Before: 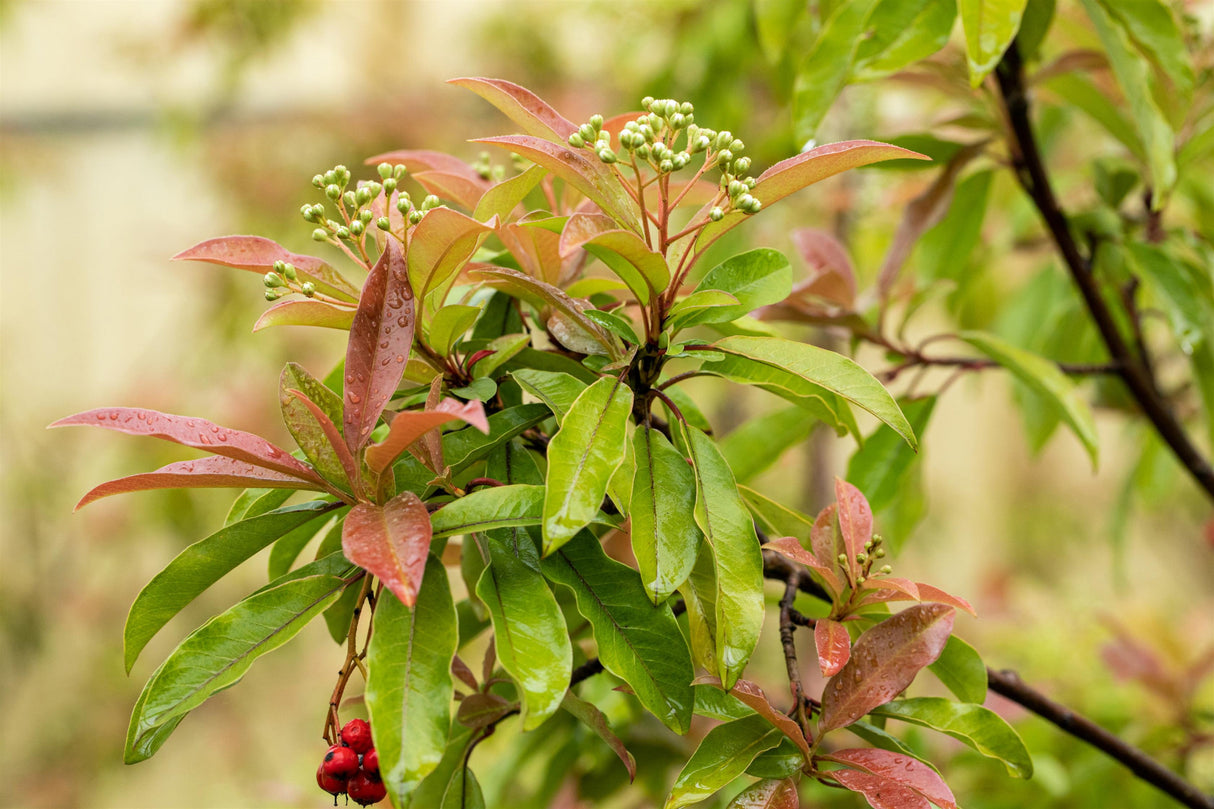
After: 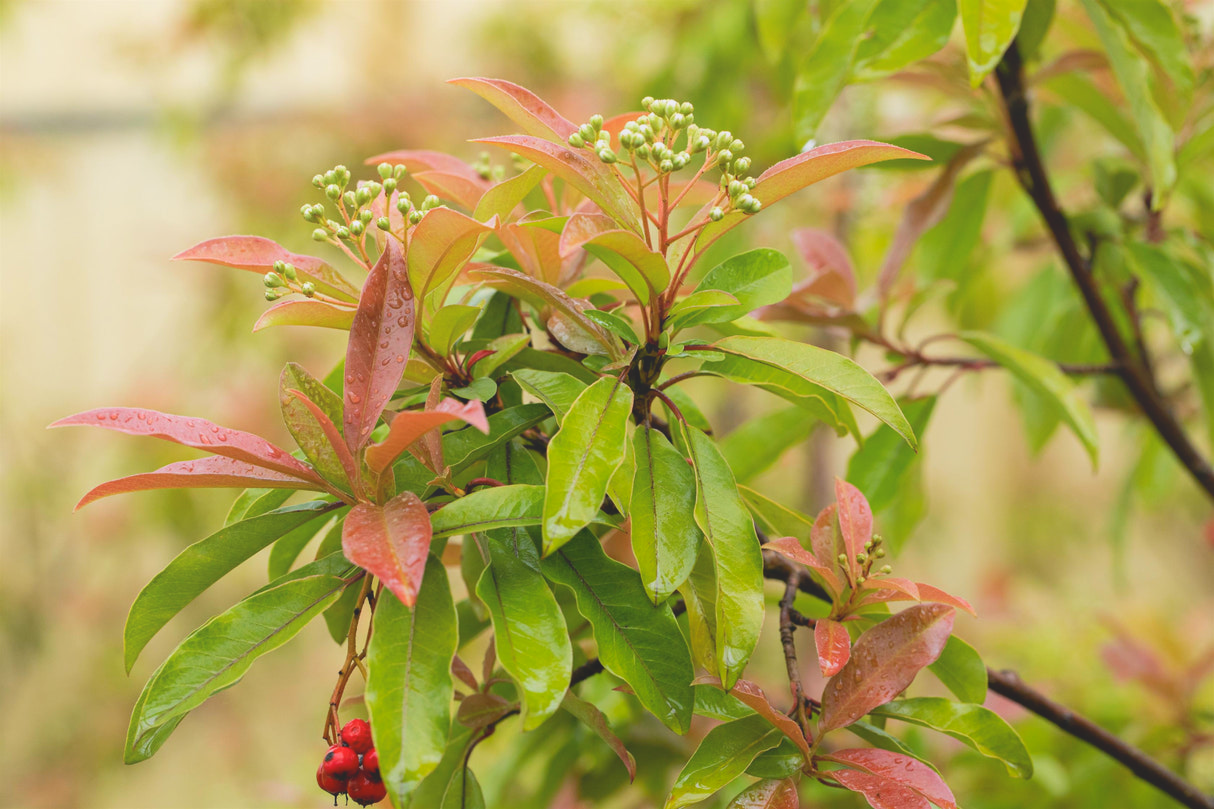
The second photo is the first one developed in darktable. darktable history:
local contrast: detail 69%
color calibration: illuminant custom, x 0.348, y 0.365, temperature 4955.28 K
exposure: exposure 0.128 EV, compensate highlight preservation false
